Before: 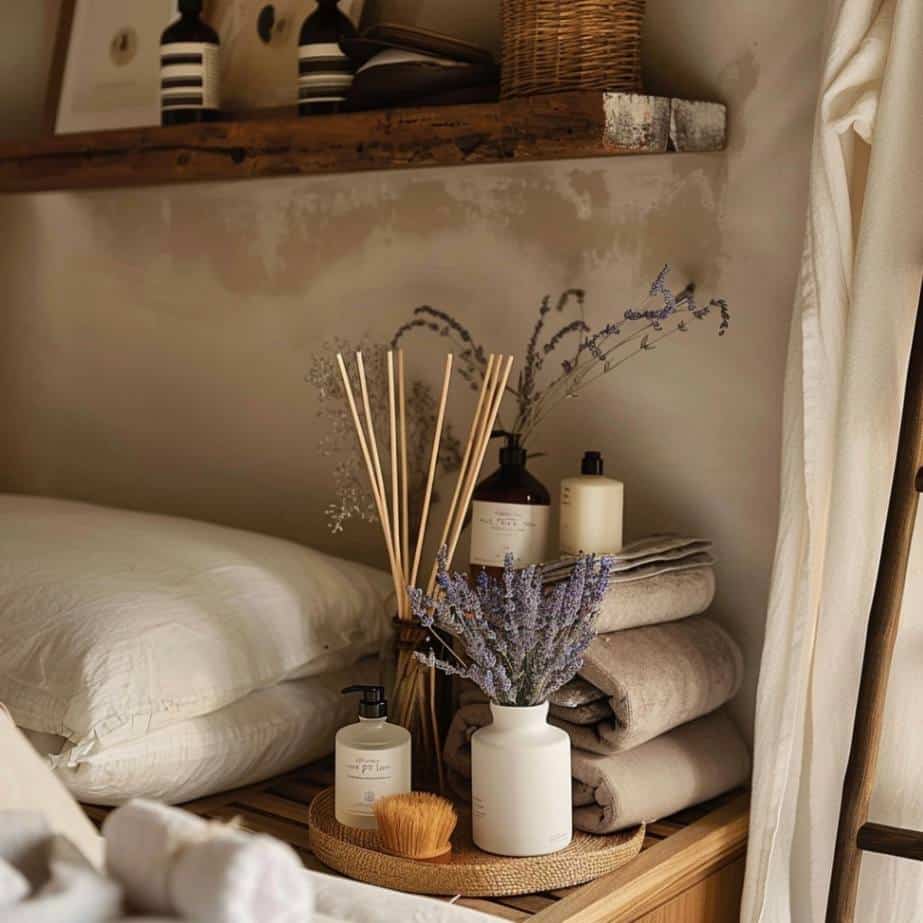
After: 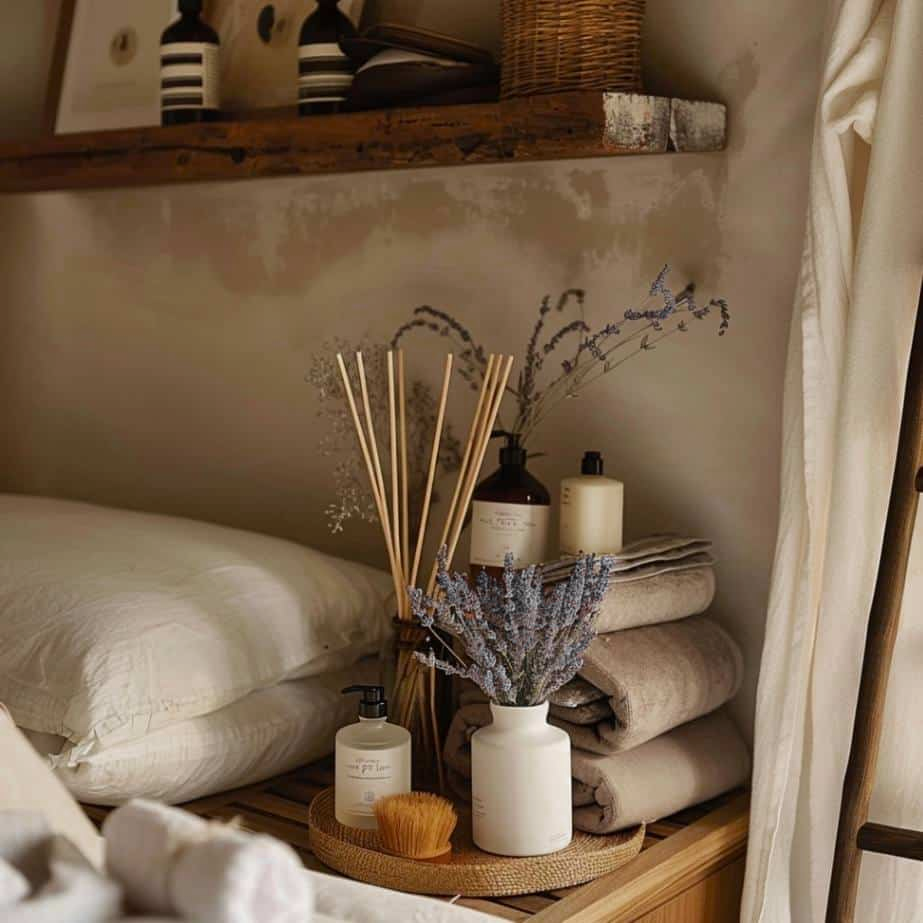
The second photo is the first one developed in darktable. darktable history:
color zones: curves: ch0 [(0.004, 0.388) (0.125, 0.392) (0.25, 0.404) (0.375, 0.5) (0.5, 0.5) (0.625, 0.5) (0.75, 0.5) (0.875, 0.5)]; ch1 [(0, 0.5) (0.125, 0.5) (0.25, 0.5) (0.375, 0.124) (0.524, 0.124) (0.645, 0.128) (0.789, 0.132) (0.914, 0.096) (0.998, 0.068)]
